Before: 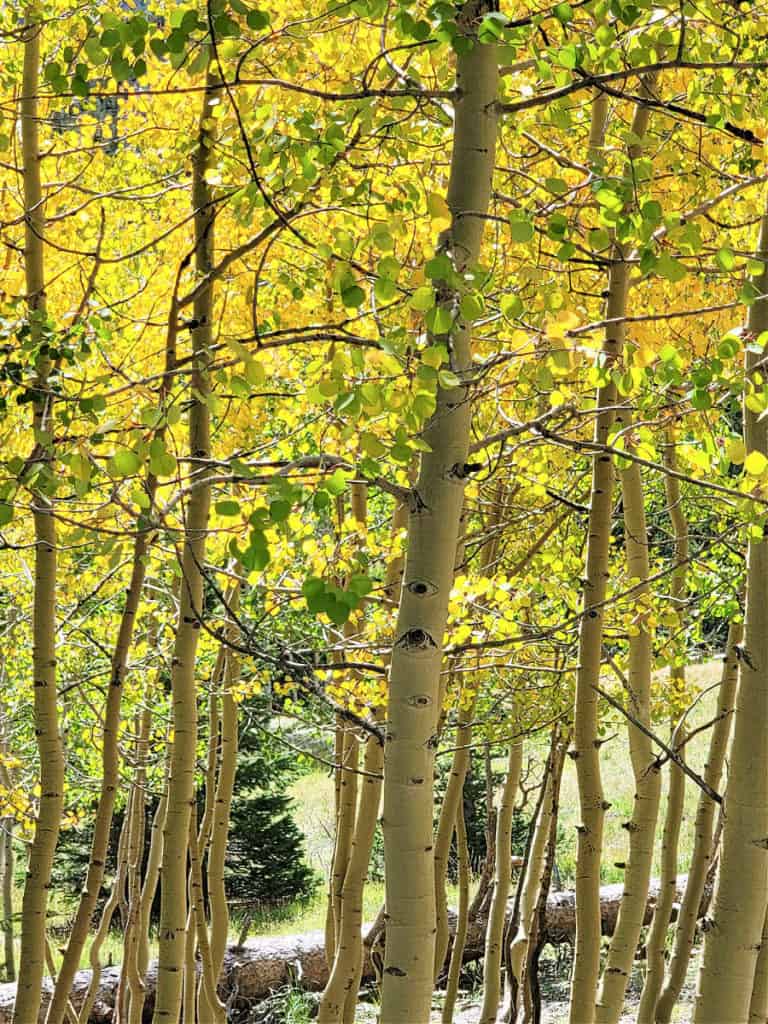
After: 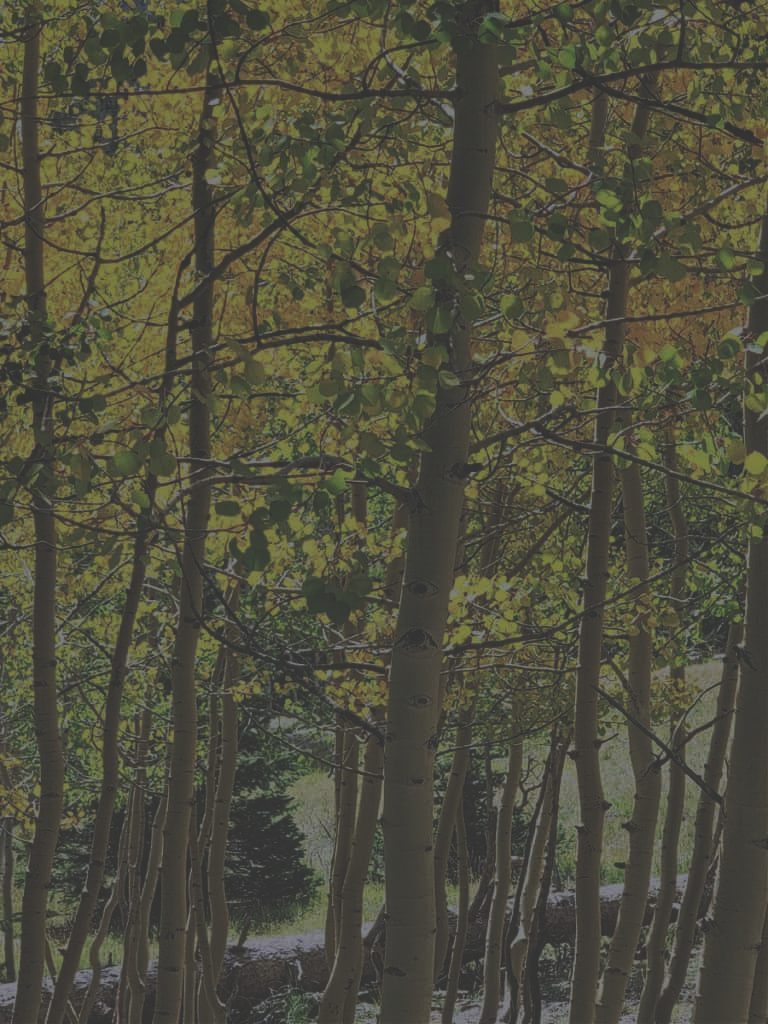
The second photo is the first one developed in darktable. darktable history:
color calibration: illuminant as shot in camera, x 0.358, y 0.373, temperature 4628.91 K
rgb curve: curves: ch0 [(0, 0.186) (0.314, 0.284) (0.775, 0.708) (1, 1)], compensate middle gray true, preserve colors none
base curve: curves: ch0 [(0, 0) (0.088, 0.125) (0.176, 0.251) (0.354, 0.501) (0.613, 0.749) (1, 0.877)], preserve colors none
local contrast: on, module defaults
exposure: exposure -2.446 EV, compensate highlight preservation false
